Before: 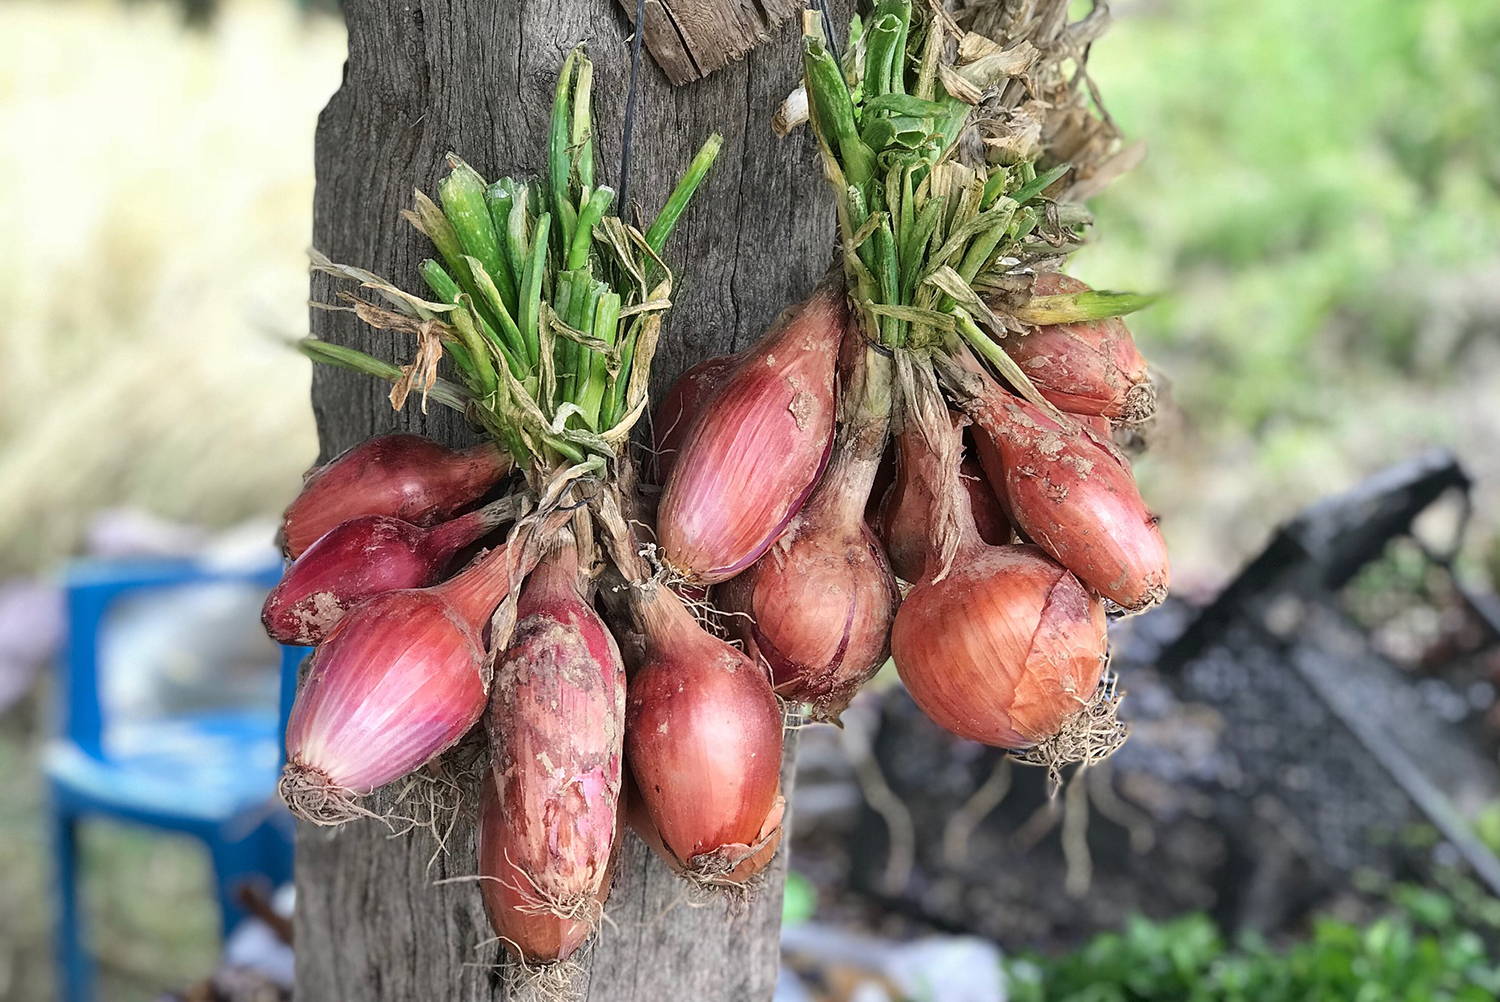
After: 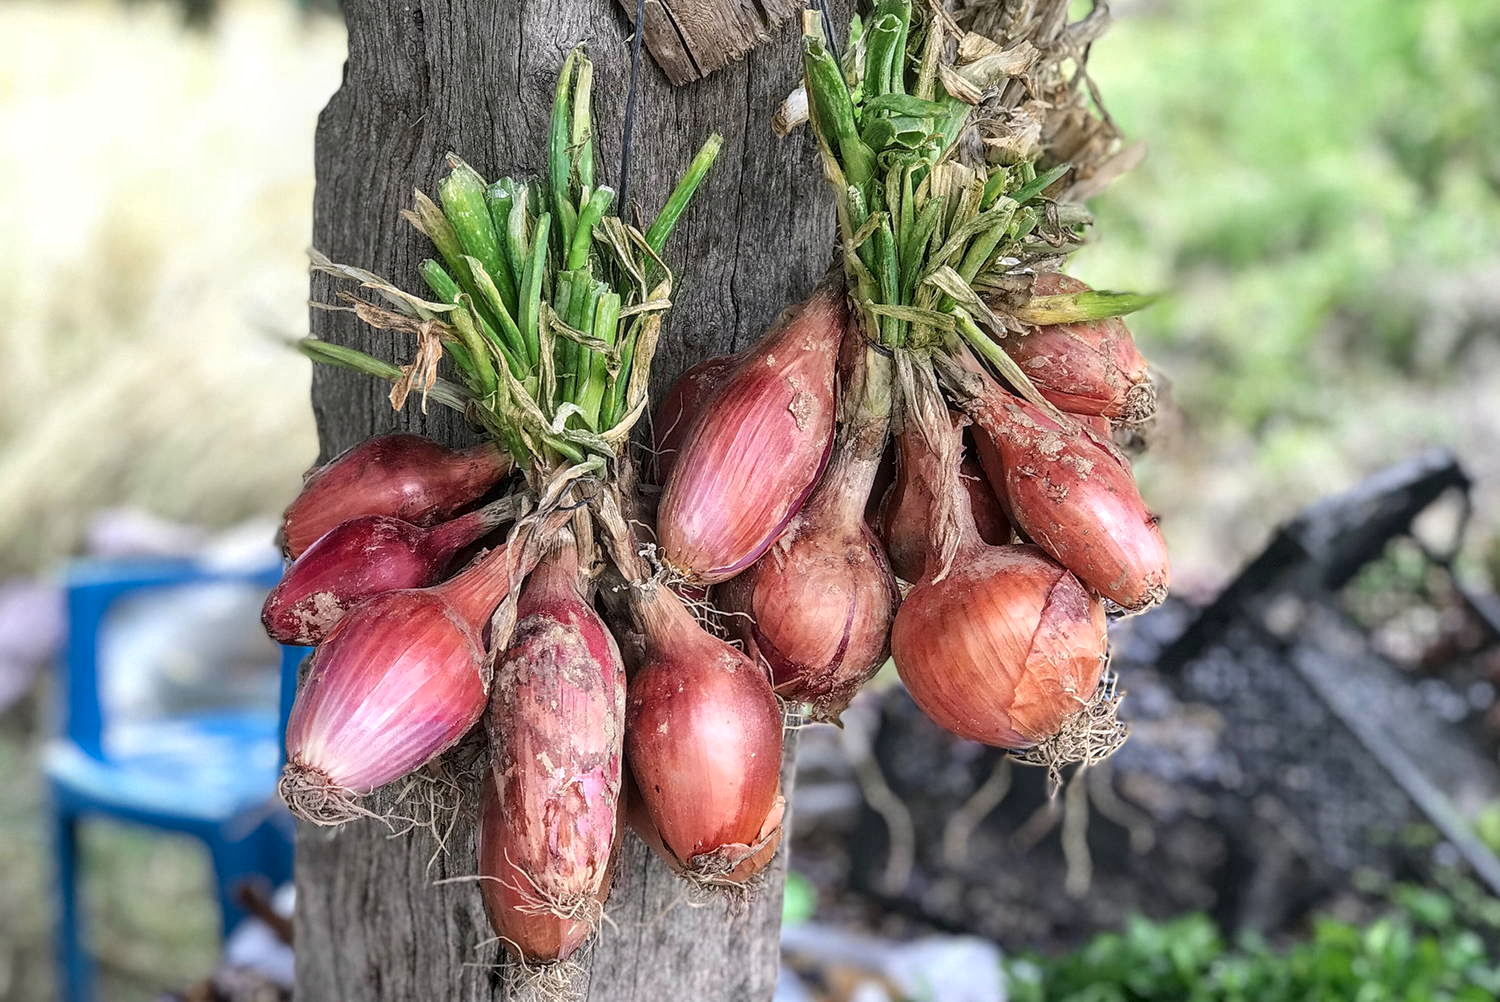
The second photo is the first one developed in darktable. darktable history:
white balance: red 1.004, blue 1.024
local contrast: on, module defaults
